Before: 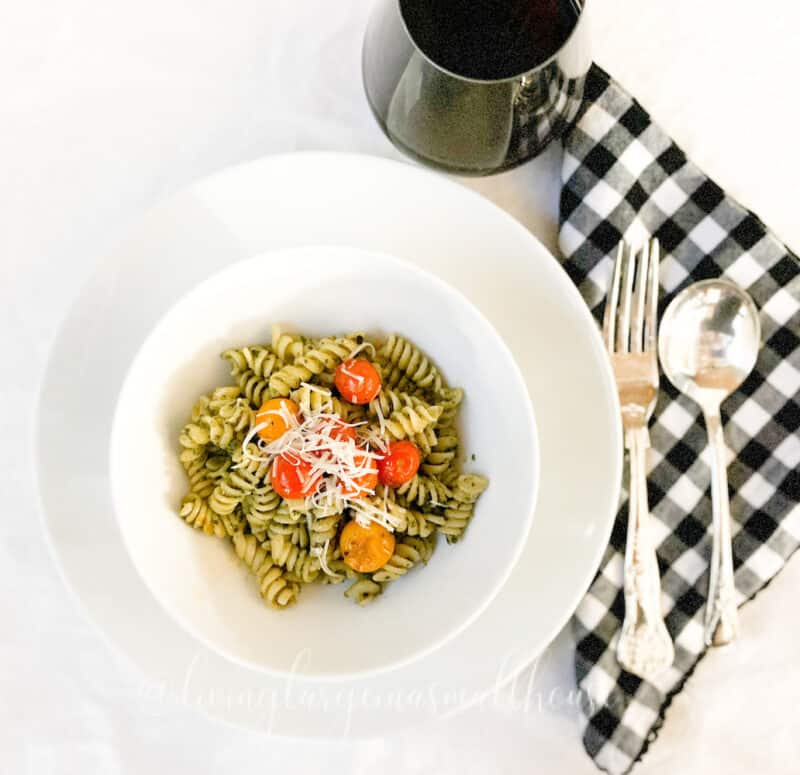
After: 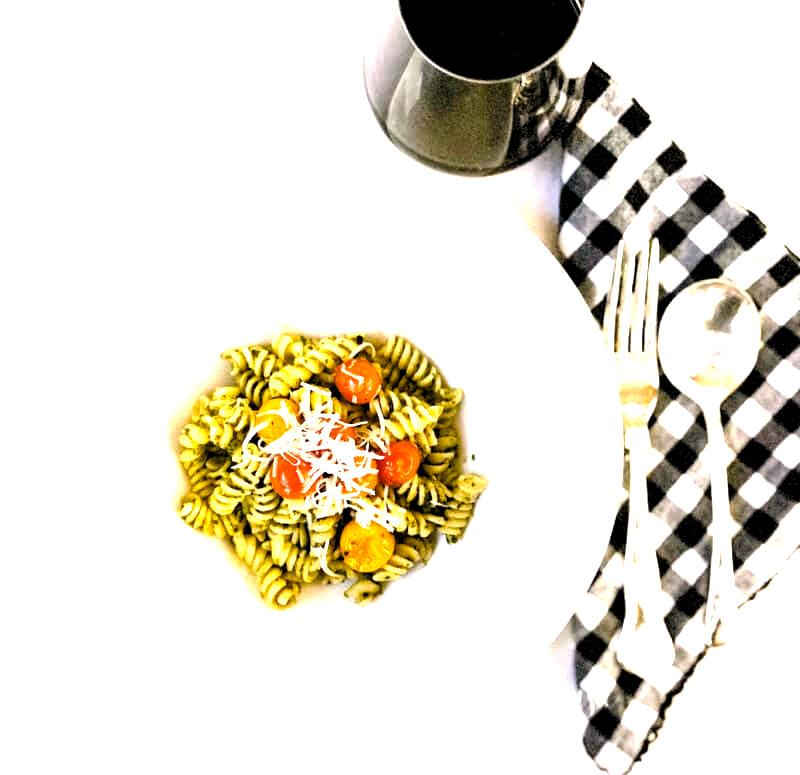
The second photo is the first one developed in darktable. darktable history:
levels: levels [0.129, 0.519, 0.867]
contrast brightness saturation: saturation -0.053
color balance rgb: power › luminance 1.163%, power › chroma 0.383%, power › hue 33.41°, highlights gain › chroma 1.526%, highlights gain › hue 307.78°, perceptual saturation grading › global saturation 1.282%, perceptual saturation grading › highlights -2.711%, perceptual saturation grading › mid-tones 4.276%, perceptual saturation grading › shadows 8.91%, perceptual brilliance grading › global brilliance 18.441%, global vibrance 30.315%
